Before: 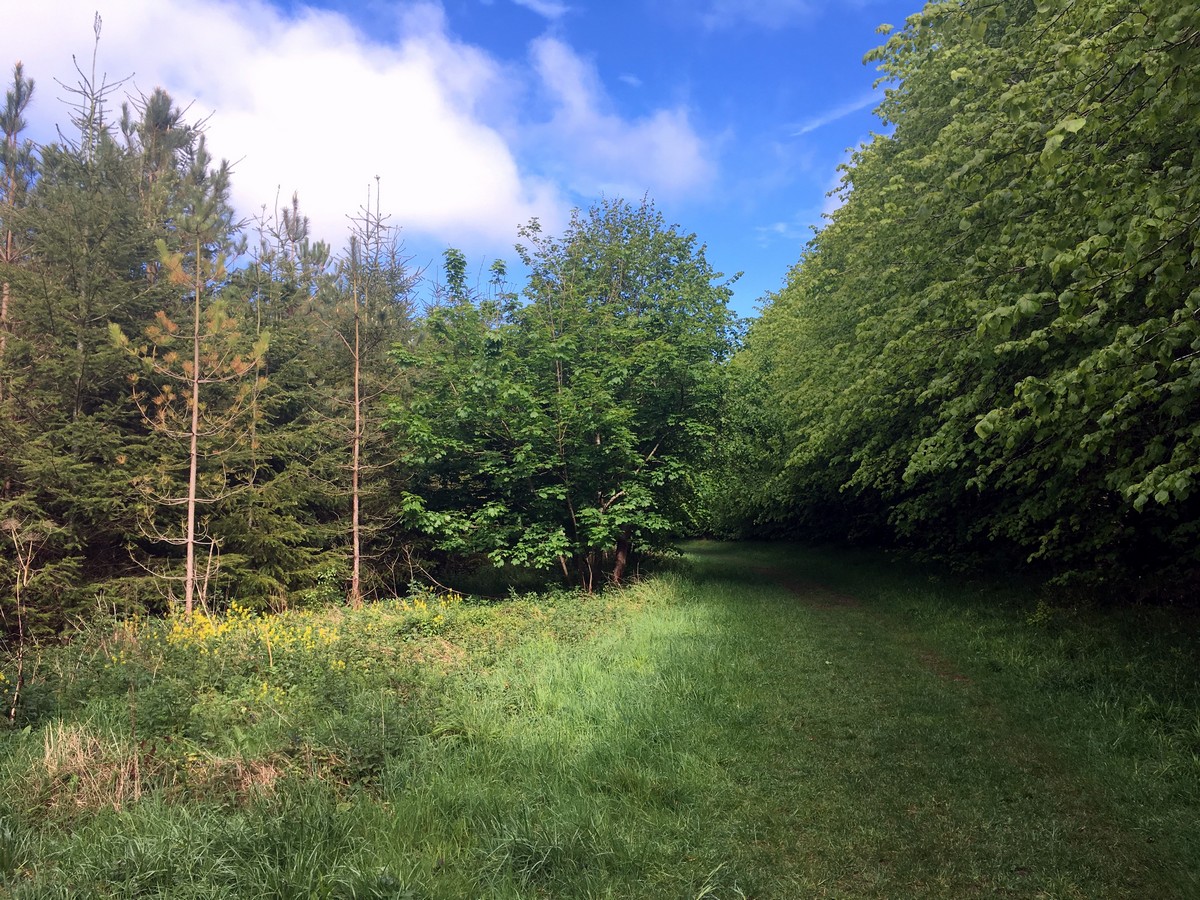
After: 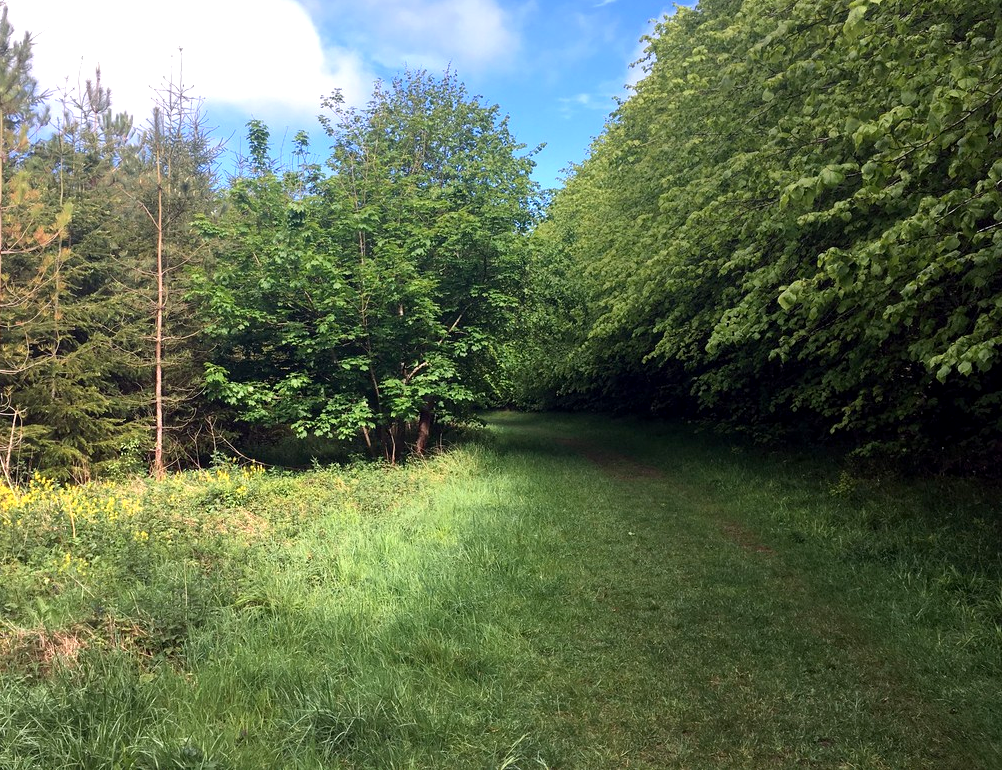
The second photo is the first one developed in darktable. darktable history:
crop: left 16.466%, top 14.444%
exposure: black level correction 0.001, exposure 0.499 EV, compensate exposure bias true, compensate highlight preservation false
